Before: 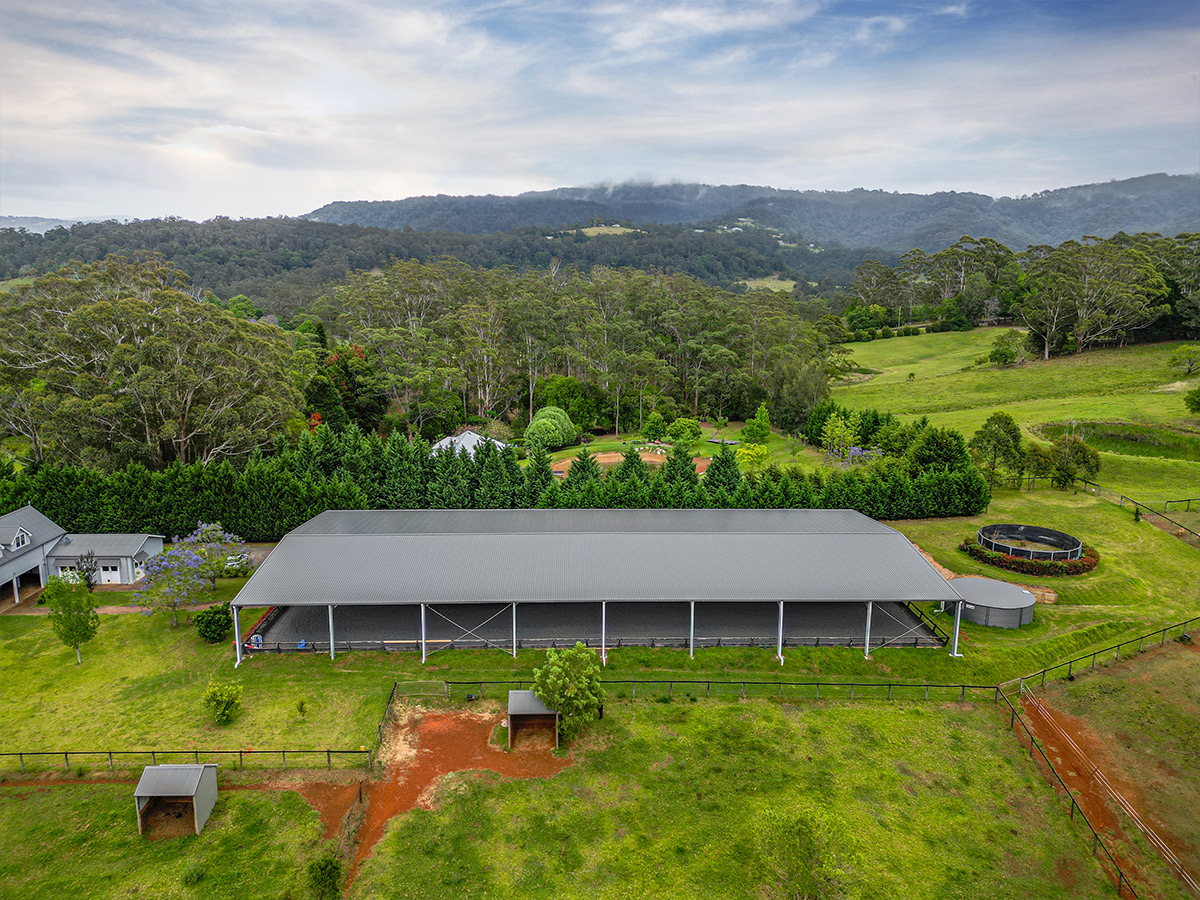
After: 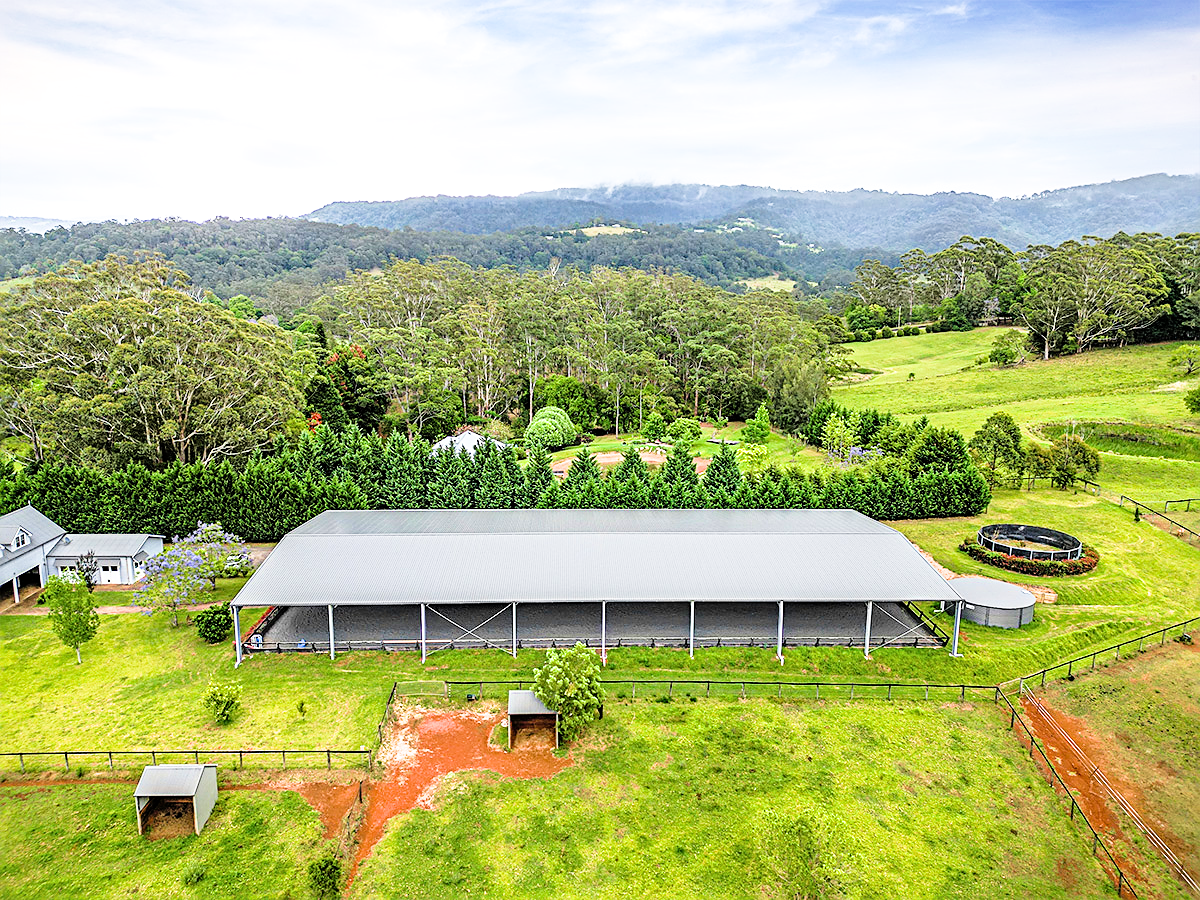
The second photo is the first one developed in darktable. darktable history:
exposure: exposure 1.5 EV, compensate highlight preservation false
filmic rgb: black relative exposure -5 EV, white relative exposure 3.5 EV, hardness 3.19, contrast 1.2, highlights saturation mix -30%
sharpen: on, module defaults
velvia: on, module defaults
